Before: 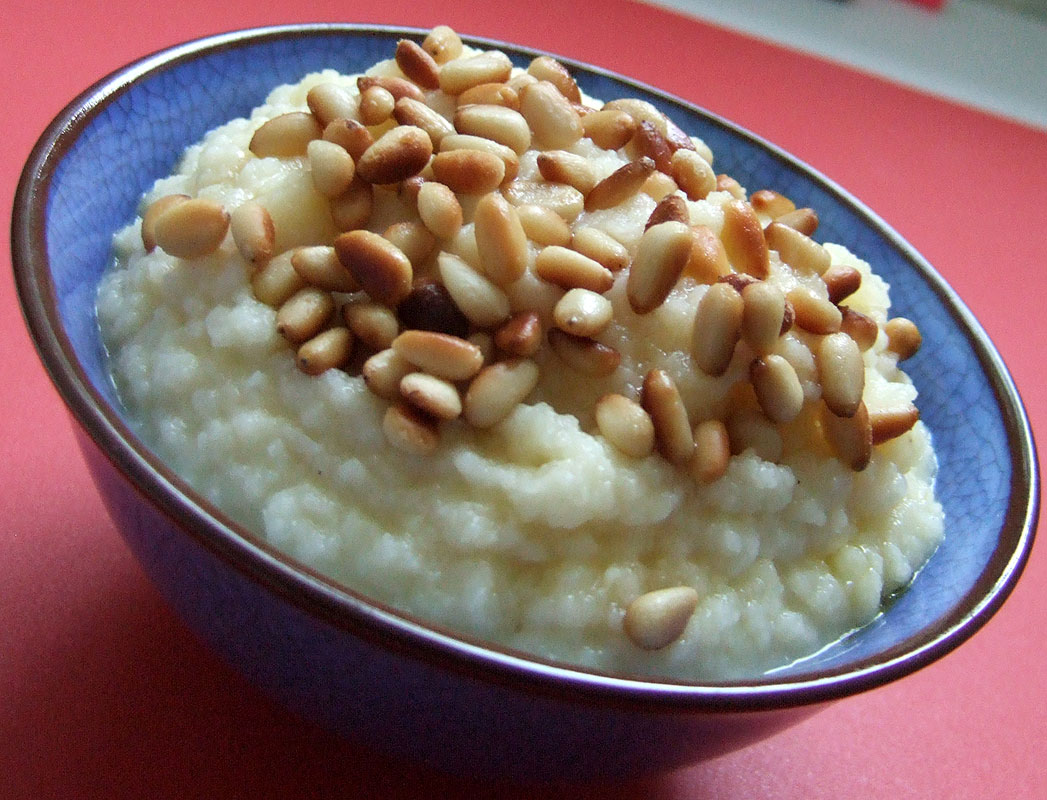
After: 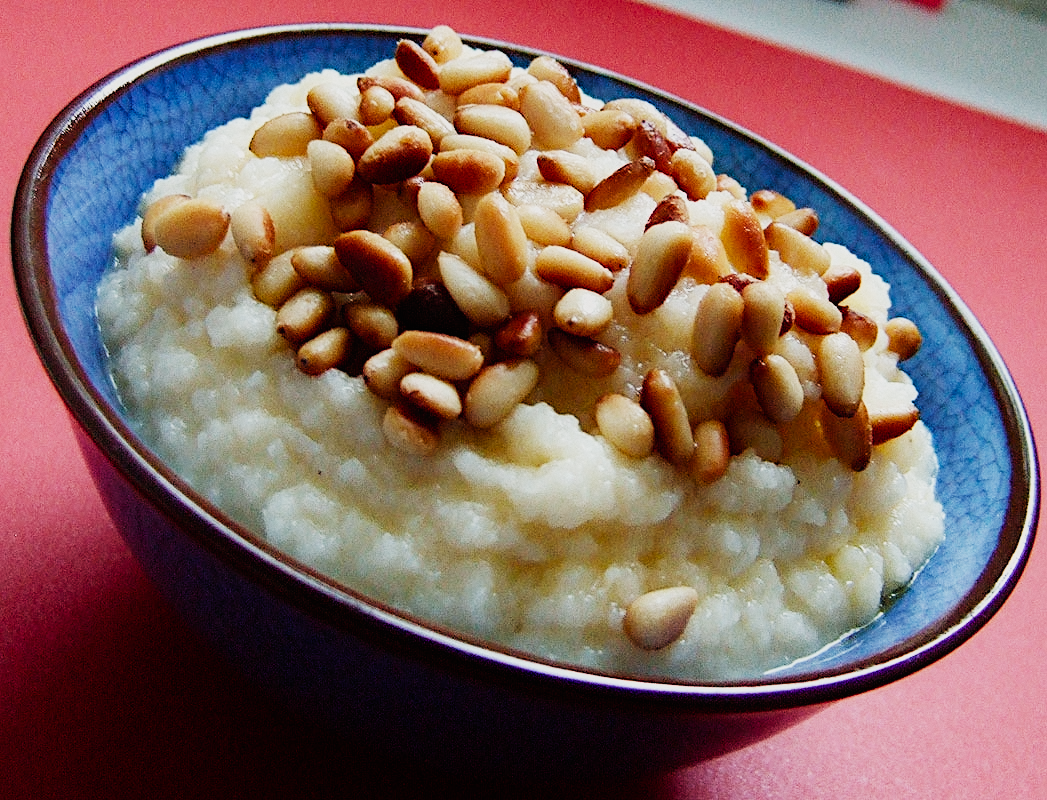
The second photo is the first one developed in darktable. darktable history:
contrast equalizer: y [[0.5, 0.486, 0.447, 0.446, 0.489, 0.5], [0.5 ×6], [0.5 ×6], [0 ×6], [0 ×6]]
color equalizer: saturation › orange 1.03, saturation › green 0.92, saturation › blue 1.05, hue › yellow -4.8, hue › green 2.4, brightness › red 0.96, brightness › orange 1.04, brightness › yellow 1.04, brightness › green 0.9, brightness › cyan 0.953, brightness › blue 0.92, brightness › lavender 0.98, brightness › magenta 0.98 | blend: blend mode normal, opacity 100%; mask: uniform (no mask)
diffuse or sharpen "_builtin_sharpen demosaicing | AA filter": edge sensitivity 1, 1st order anisotropy 100%, 2nd order anisotropy 100%, 3rd order anisotropy 100%, 4th order anisotropy 100%, 1st order speed -25%, 2nd order speed -25%, 3rd order speed -25%, 4th order speed -25%
diffuse or sharpen "_builtin_local contrast | fast": radius span 512, edge sensitivity 0.01, edge threshold 0.05, 3rd order anisotropy 500%, 3rd order speed -50%, central radius 512
diffuse or sharpen "_builtin_lens deblur | medium": iterations 16, radius span 10, edge sensitivity 3, edge threshold 1, 1st order anisotropy 100%, 3rd order anisotropy 100%, 1st order speed -25%, 2nd order speed 12.5%, 3rd order speed -50%, 4th order speed 25%
diffuse or sharpen "bloom 20%": radius span 32, 1st order speed 50%, 2nd order speed 50%, 3rd order speed 50%, 4th order speed 50% | blend: blend mode normal, opacity 20%; mask: uniform (no mask)
grain "film": coarseness 0.09 ISO, strength 10%
rgb primaries "creative|lucid": red purity 1.05, green hue 0.035, green purity 1.05, blue hue -0.052, blue purity 1.1
sigmoid: contrast 1.7, skew -0.2, preserve hue 0%, red attenuation 0.1, red rotation 0.035, green attenuation 0.1, green rotation -0.017, blue attenuation 0.15, blue rotation -0.052, base primaries Rec2020
color balance rgb "creative|lucid": shadows lift › chroma 1%, shadows lift › hue 28.8°, power › hue 60°, highlights gain › chroma 1%, highlights gain › hue 60°, global offset › luminance 0.25%, perceptual saturation grading › highlights -20%, perceptual saturation grading › shadows 20%, perceptual brilliance grading › highlights 10%, perceptual brilliance grading › shadows -5%, global vibrance 19.67%
